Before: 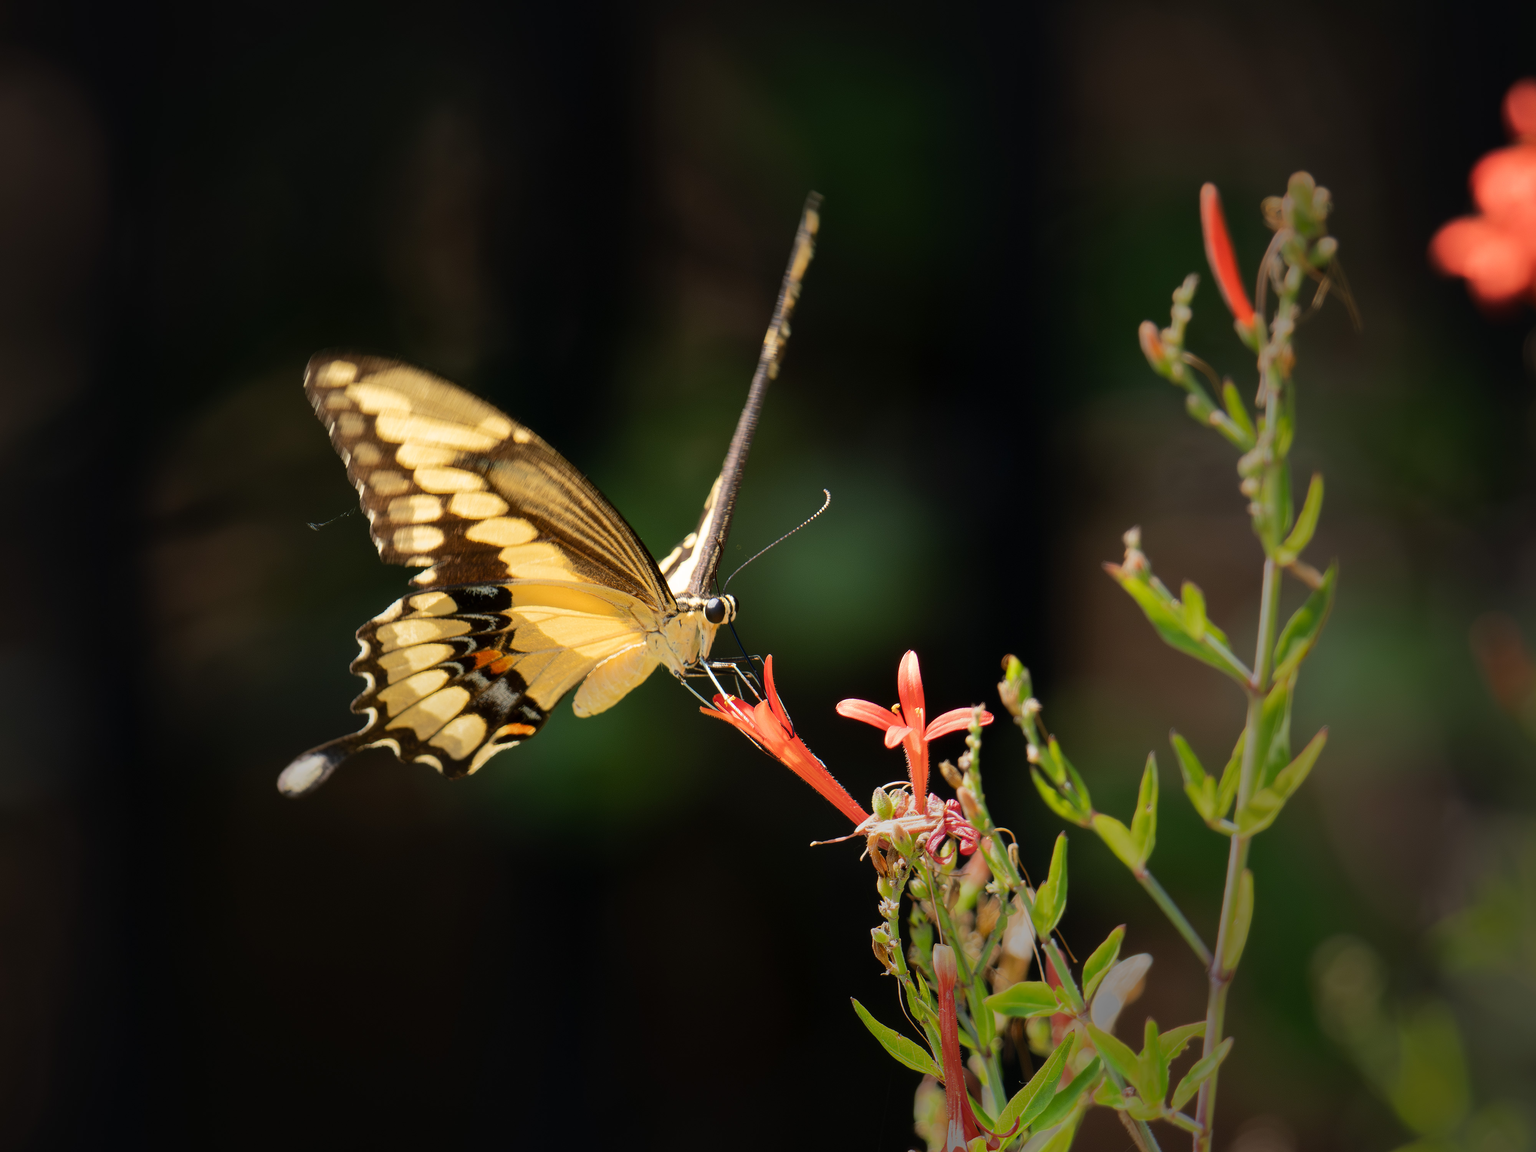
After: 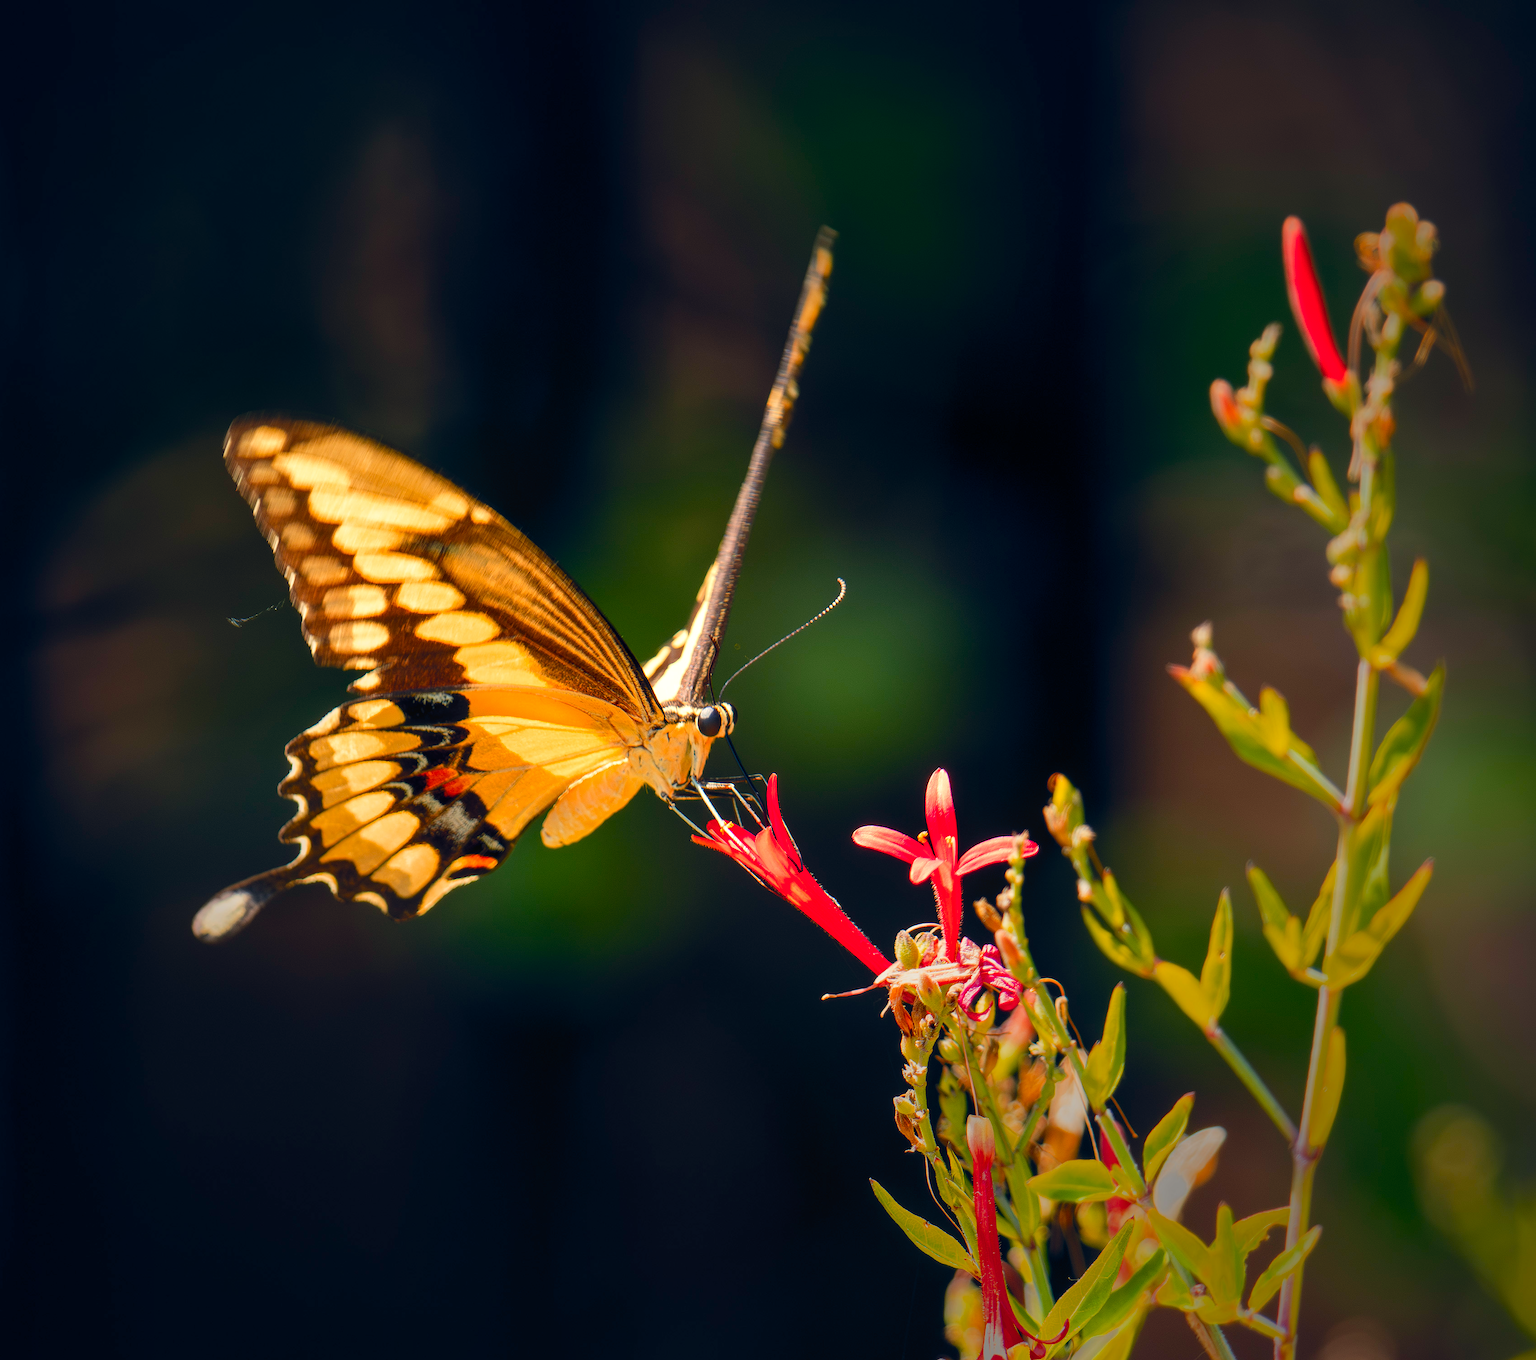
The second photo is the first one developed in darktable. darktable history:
local contrast: detail 109%
color balance rgb: highlights gain › chroma 3.059%, highlights gain › hue 77.34°, global offset › chroma 0.068%, global offset › hue 253.06°, perceptual saturation grading › global saturation 35.078%, perceptual saturation grading › highlights -29.943%, perceptual saturation grading › shadows 35.683%, perceptual brilliance grading › global brilliance 11.299%, global vibrance 7.622%
color zones: curves: ch1 [(0.239, 0.552) (0.75, 0.5)]; ch2 [(0.25, 0.462) (0.749, 0.457)]
crop: left 7.482%, right 7.863%
